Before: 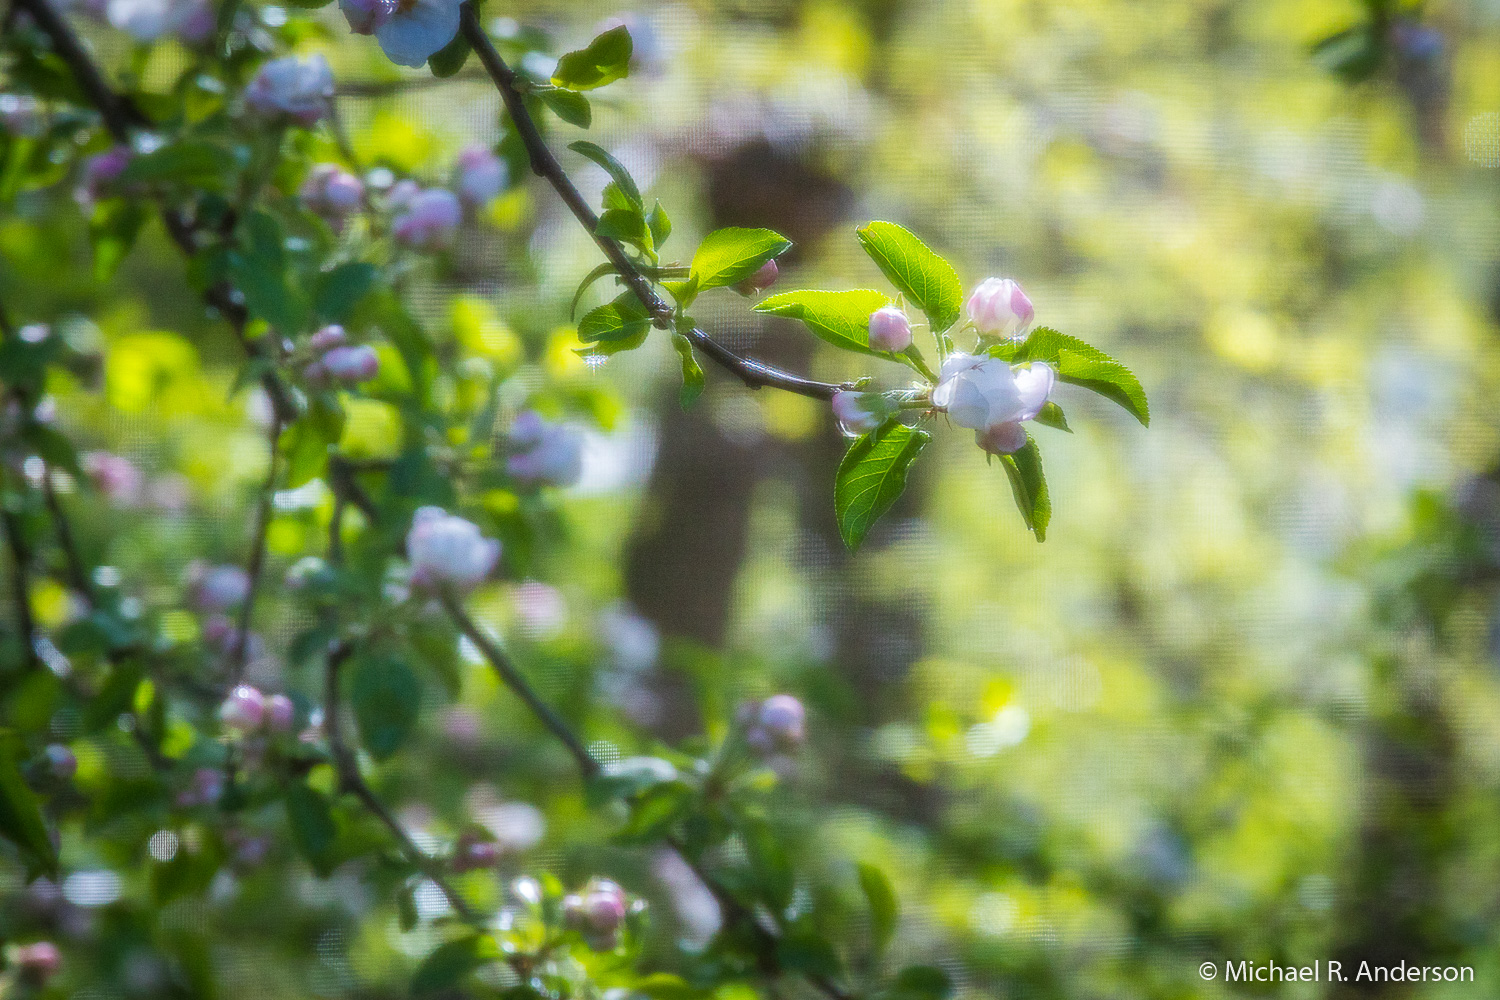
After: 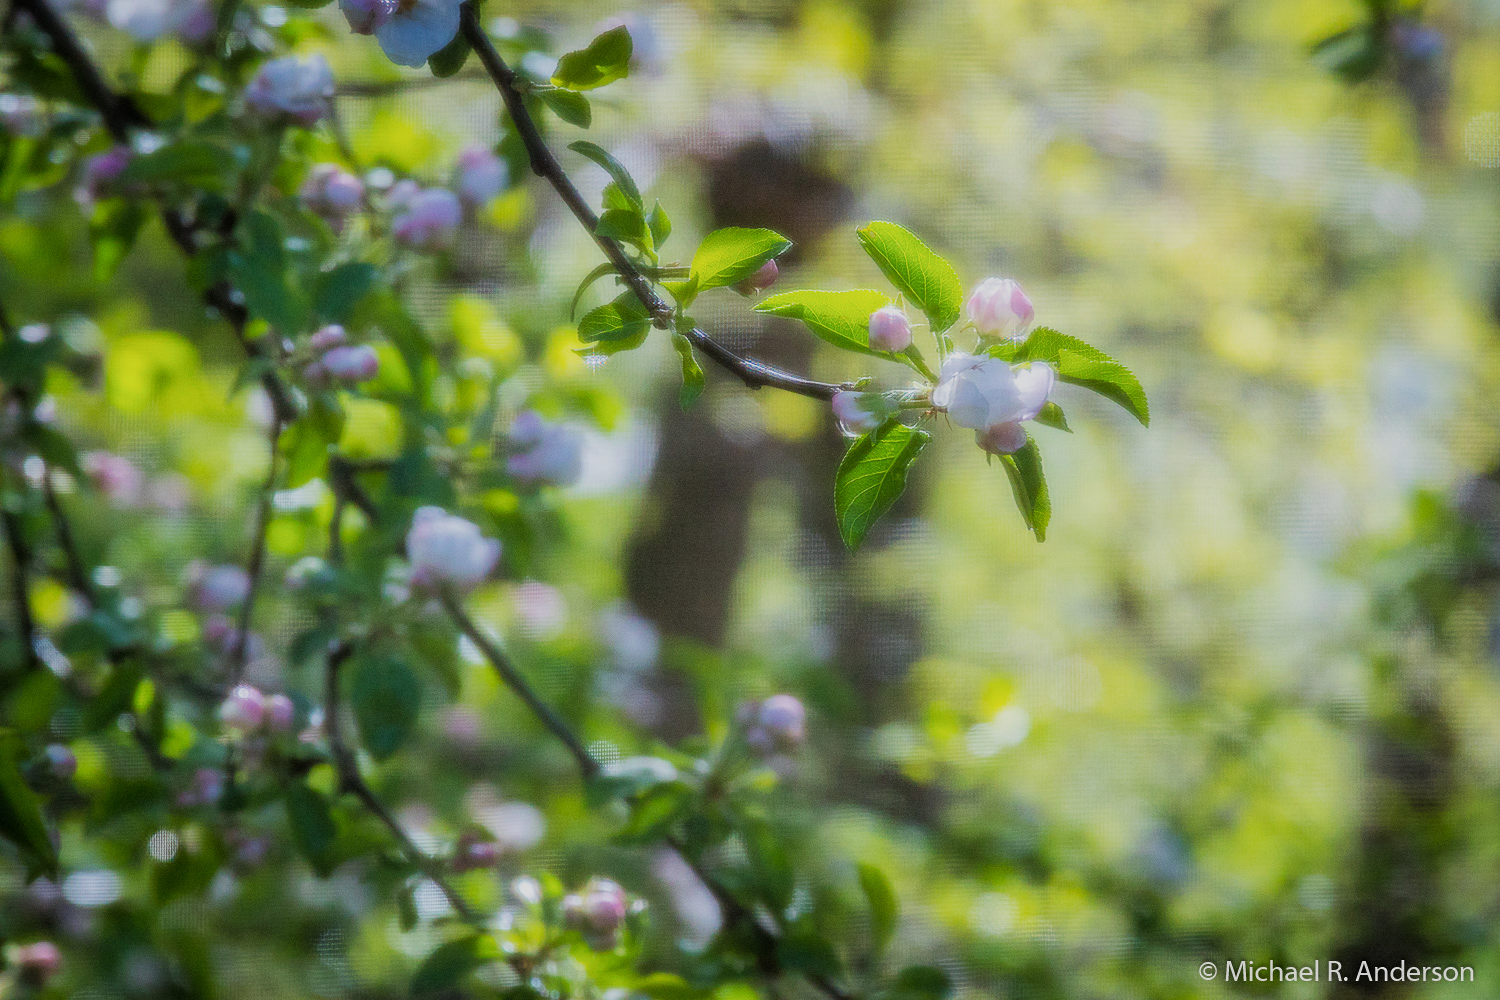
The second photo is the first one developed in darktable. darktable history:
filmic rgb: hardness 4.17
sharpen: radius 2.883, amount 0.868, threshold 47.523
